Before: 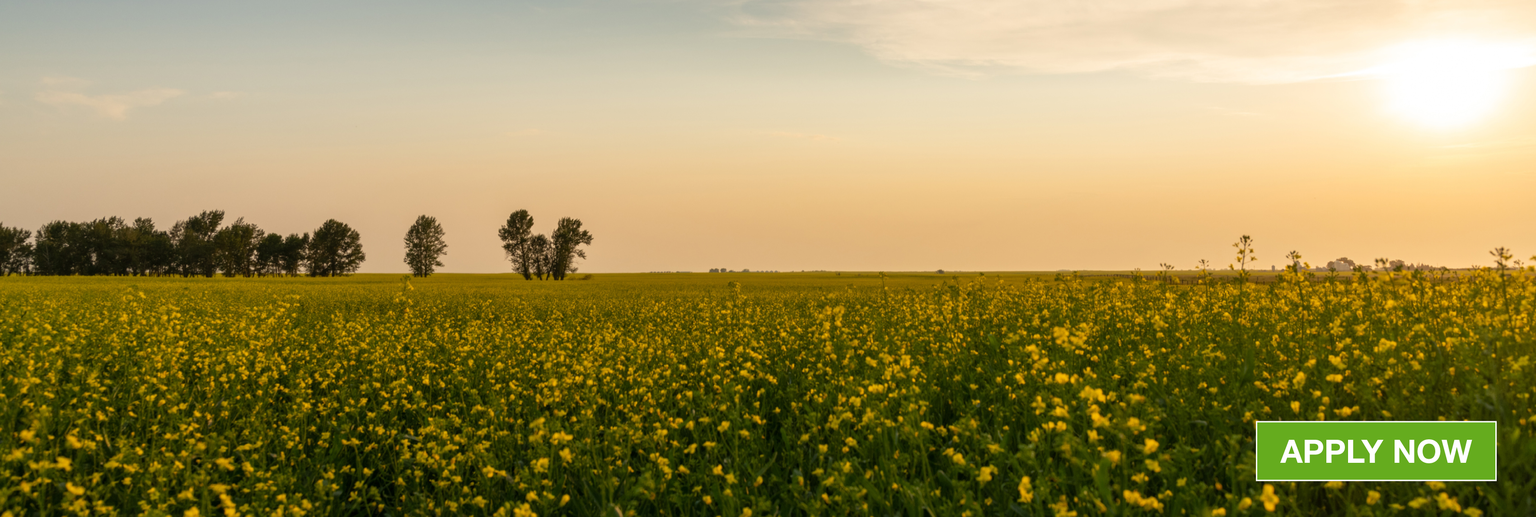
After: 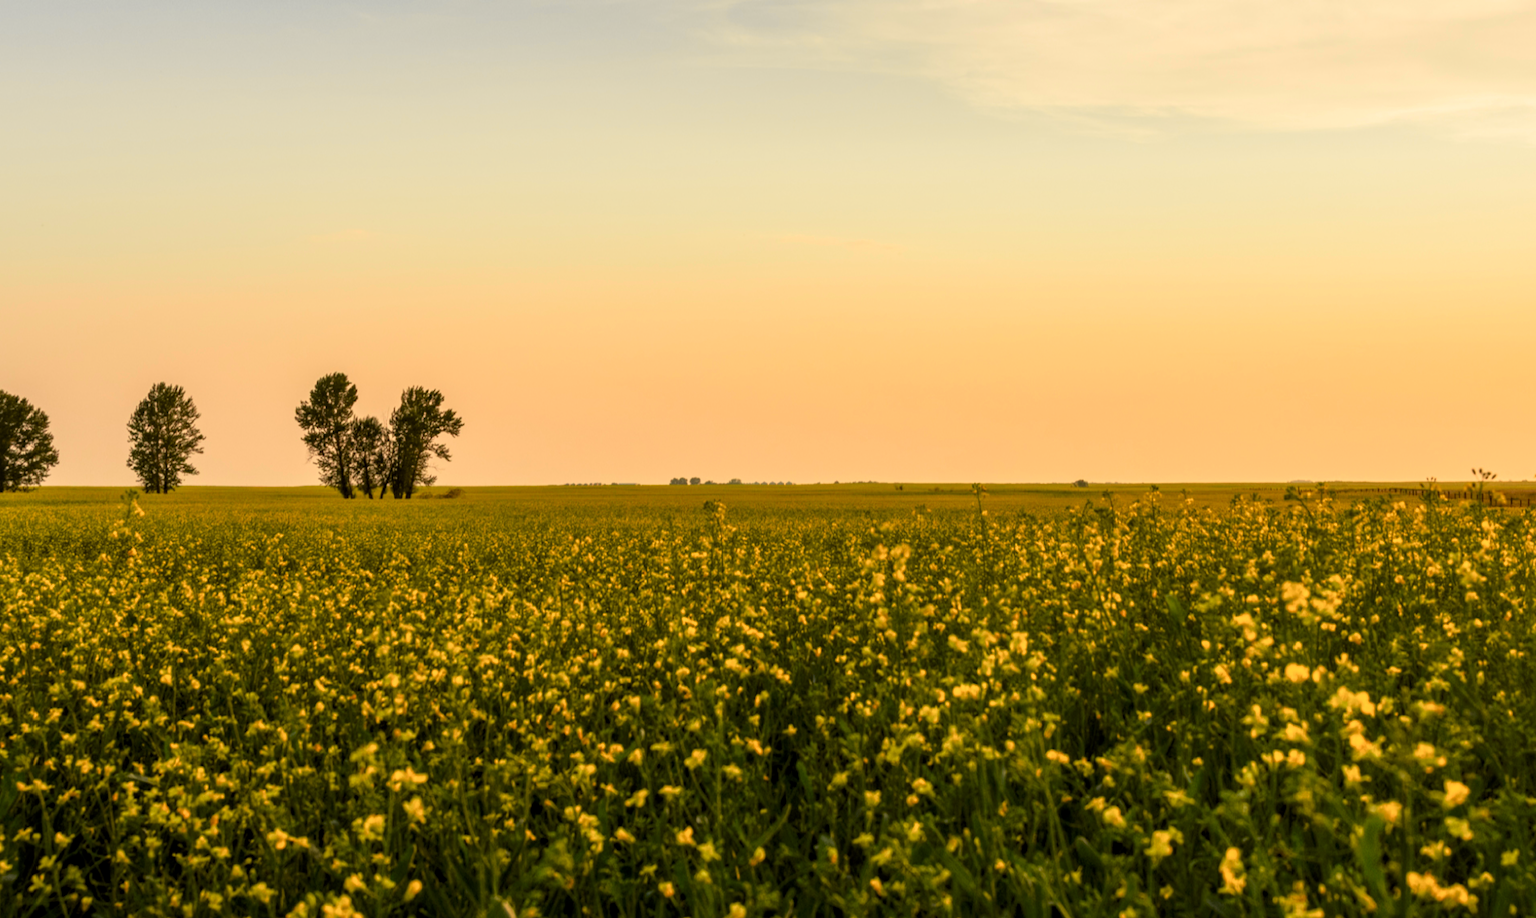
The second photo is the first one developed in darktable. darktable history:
local contrast: on, module defaults
tone curve: curves: ch0 [(0, 0.006) (0.037, 0.022) (0.123, 0.105) (0.19, 0.173) (0.277, 0.279) (0.474, 0.517) (0.597, 0.662) (0.687, 0.774) (0.855, 0.891) (1, 0.982)]; ch1 [(0, 0) (0.243, 0.245) (0.422, 0.415) (0.493, 0.498) (0.508, 0.503) (0.531, 0.55) (0.551, 0.582) (0.626, 0.672) (0.694, 0.732) (1, 1)]; ch2 [(0, 0) (0.249, 0.216) (0.356, 0.329) (0.424, 0.442) (0.476, 0.477) (0.498, 0.503) (0.517, 0.524) (0.532, 0.547) (0.562, 0.592) (0.614, 0.657) (0.706, 0.748) (0.808, 0.809) (0.991, 0.968)], color space Lab, independent channels, preserve colors none
crop: left 21.674%, right 22.086%
